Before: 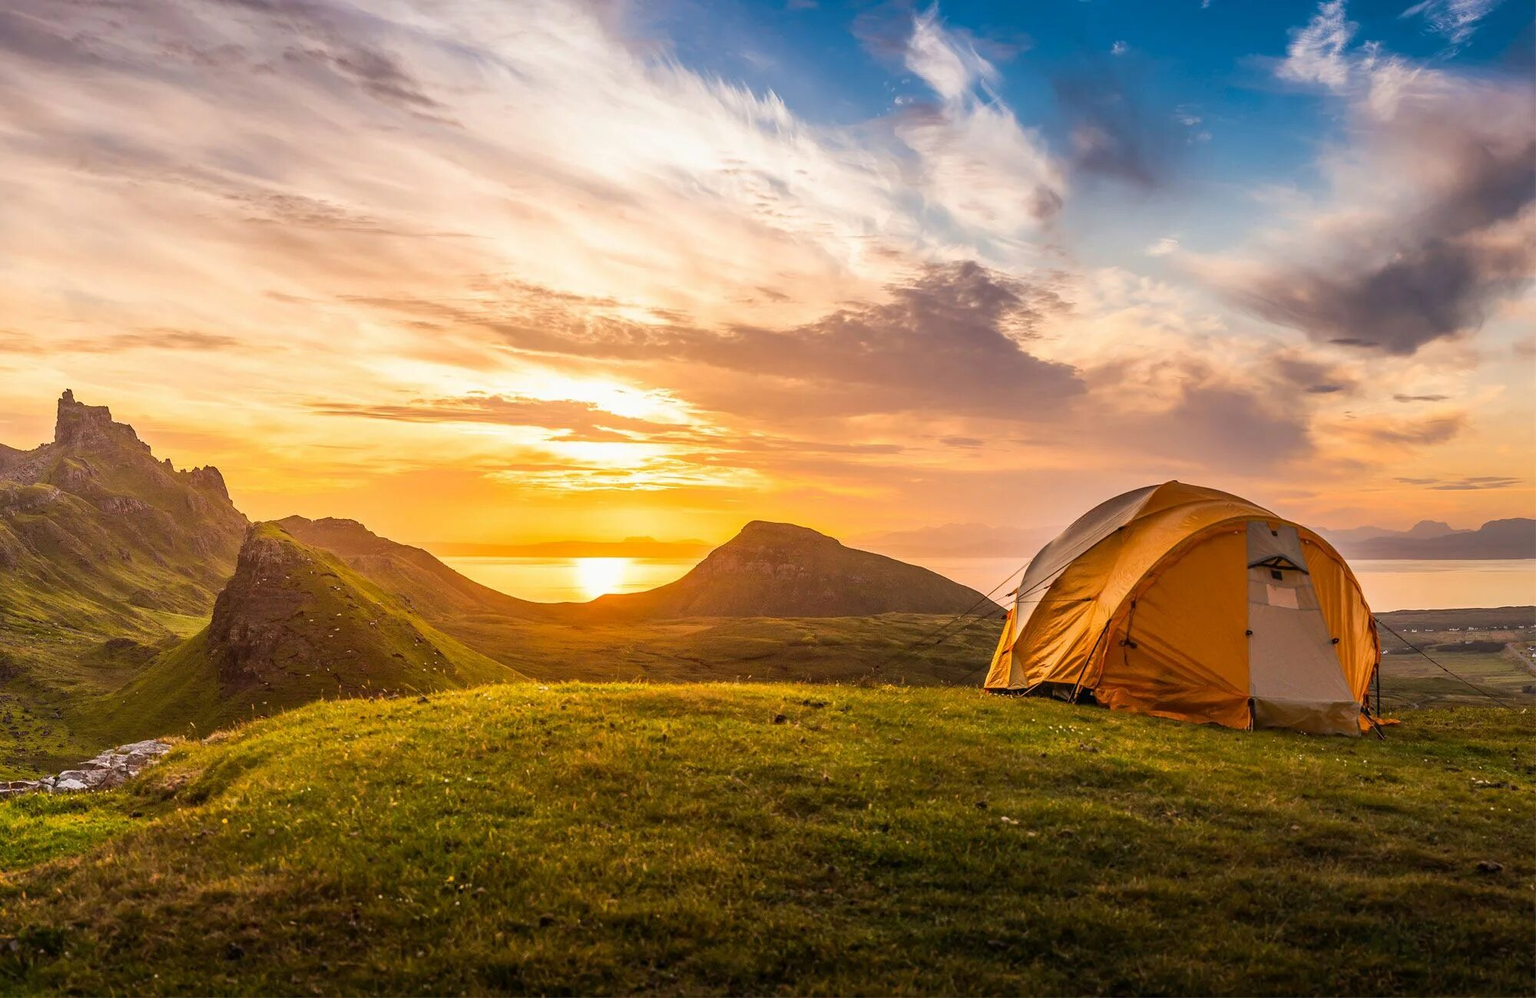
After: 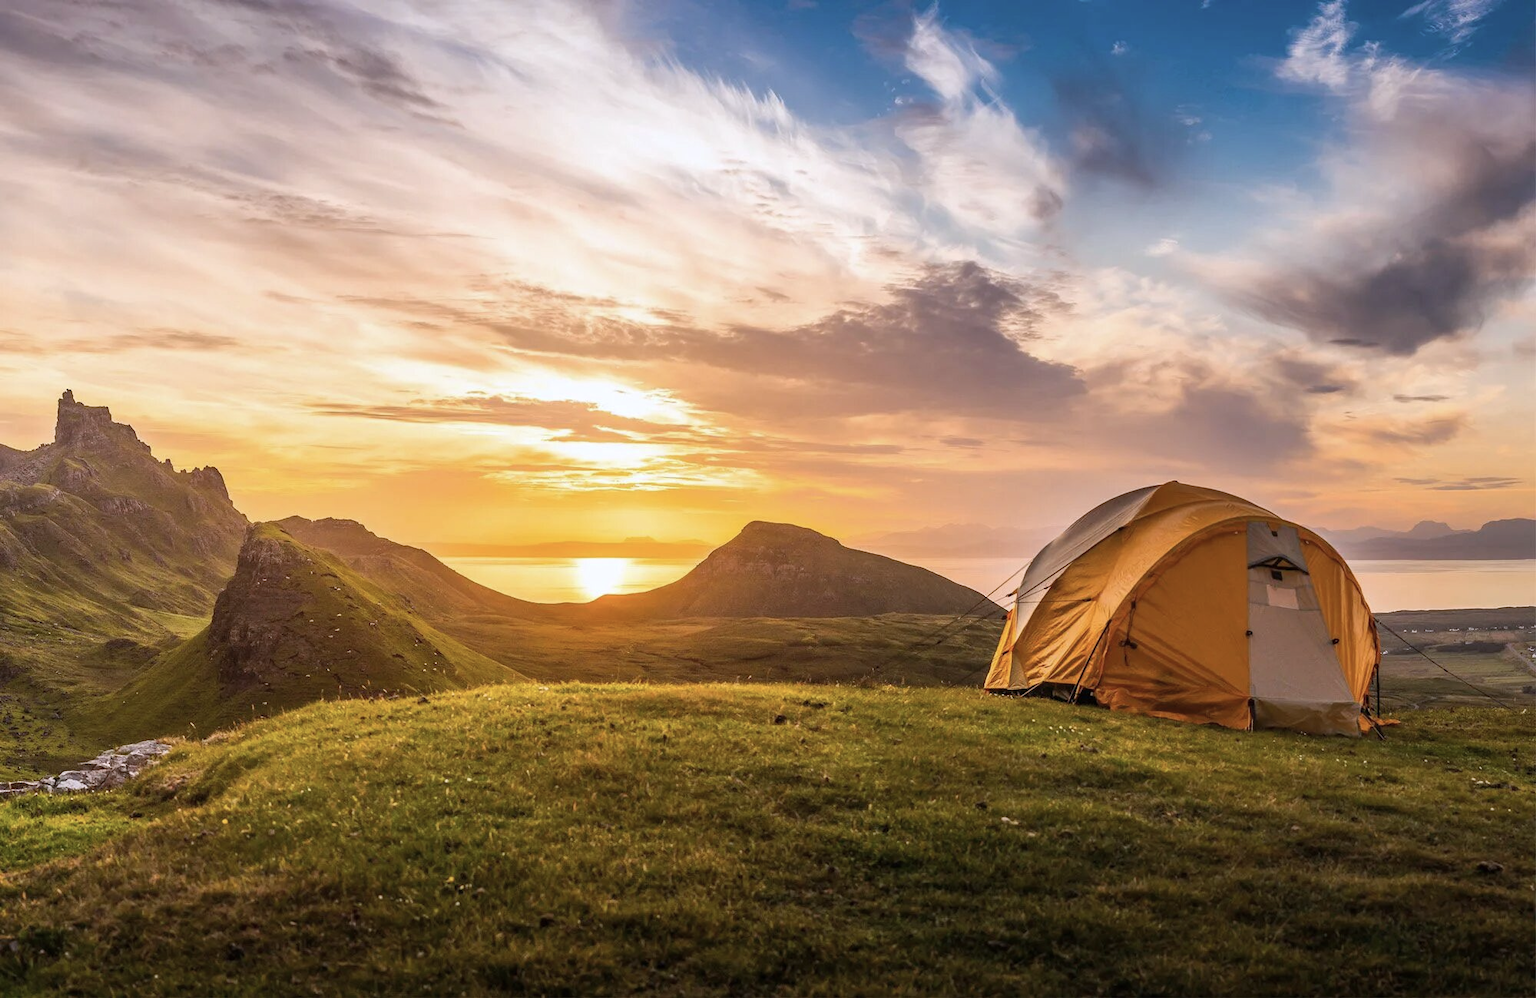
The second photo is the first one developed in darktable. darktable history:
white balance: red 0.984, blue 1.059
color correction: saturation 0.8
